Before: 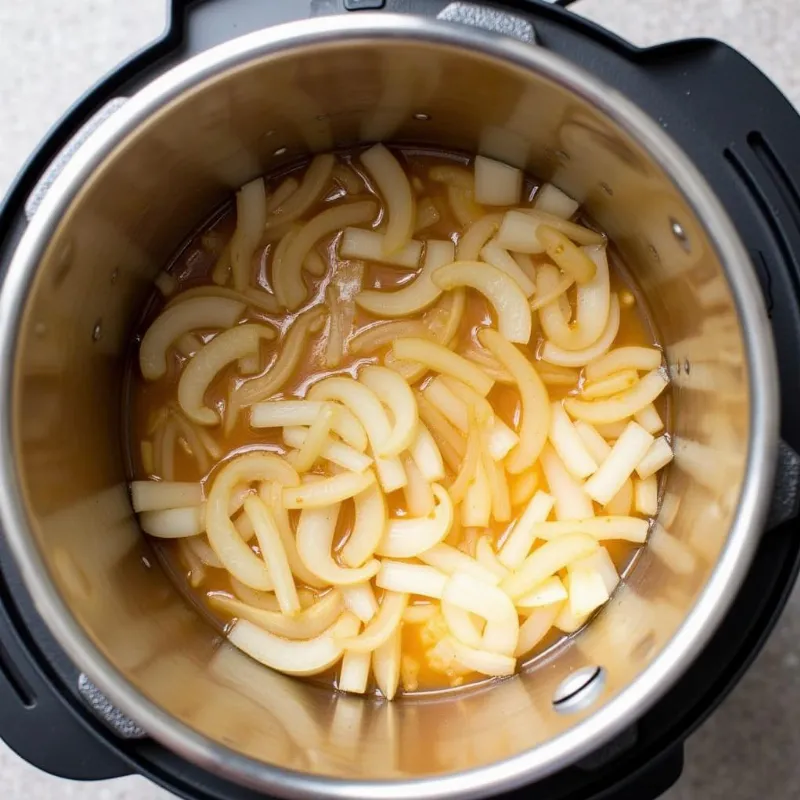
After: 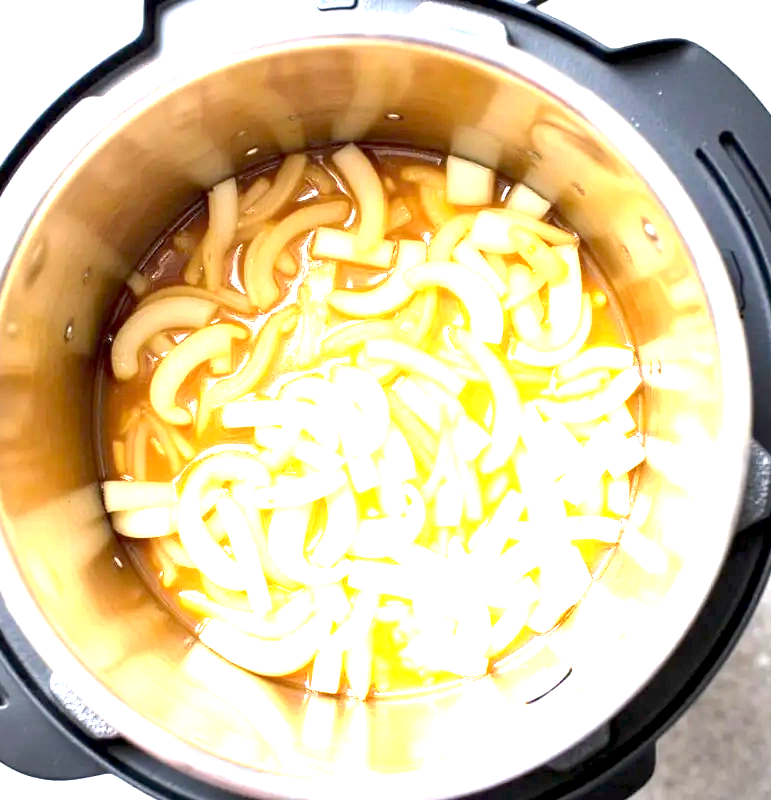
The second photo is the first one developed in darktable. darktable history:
exposure: black level correction 0.001, exposure 2.664 EV, compensate exposure bias true, compensate highlight preservation false
vignetting: fall-off start 91.17%, brightness -0.295, unbound false
crop and rotate: left 3.525%
